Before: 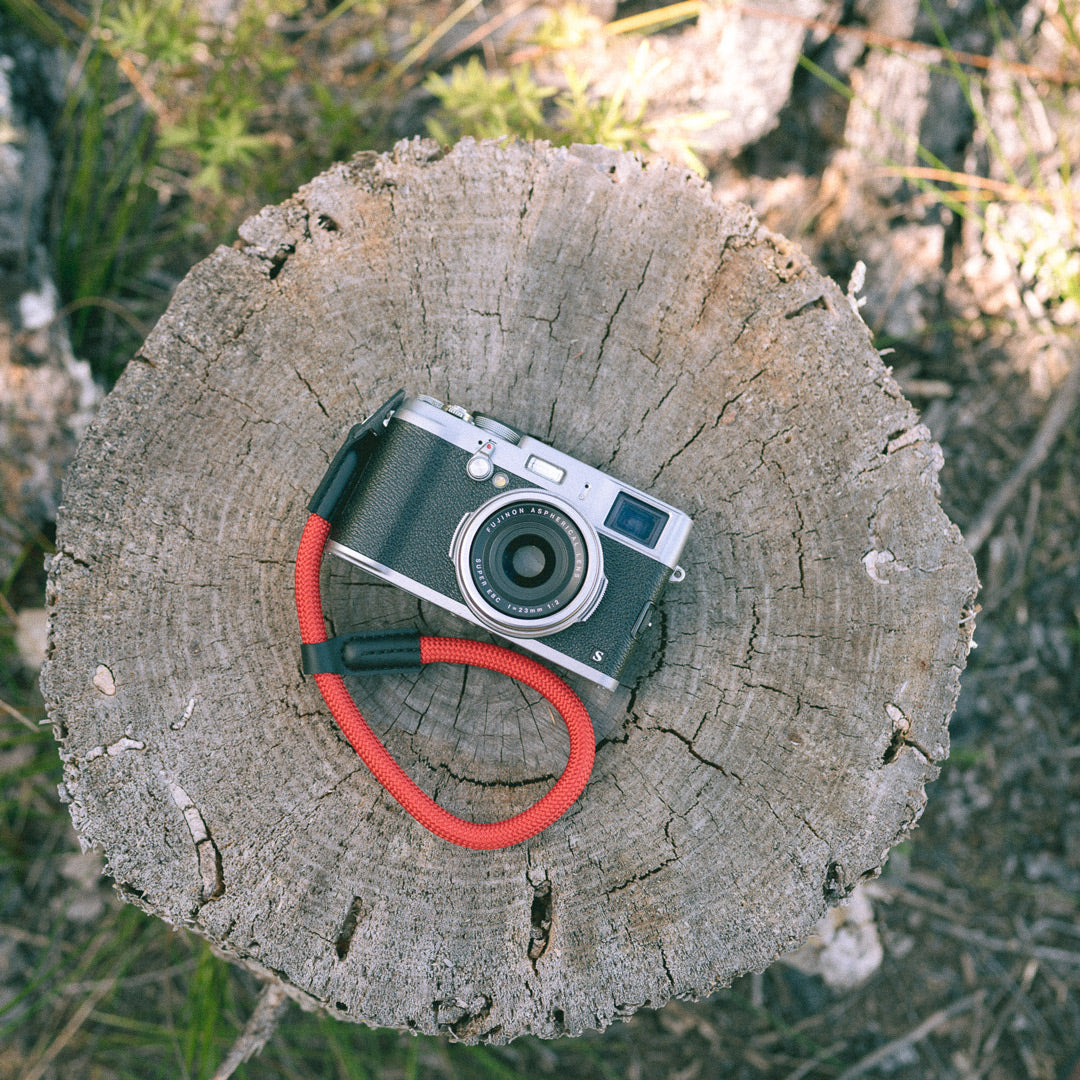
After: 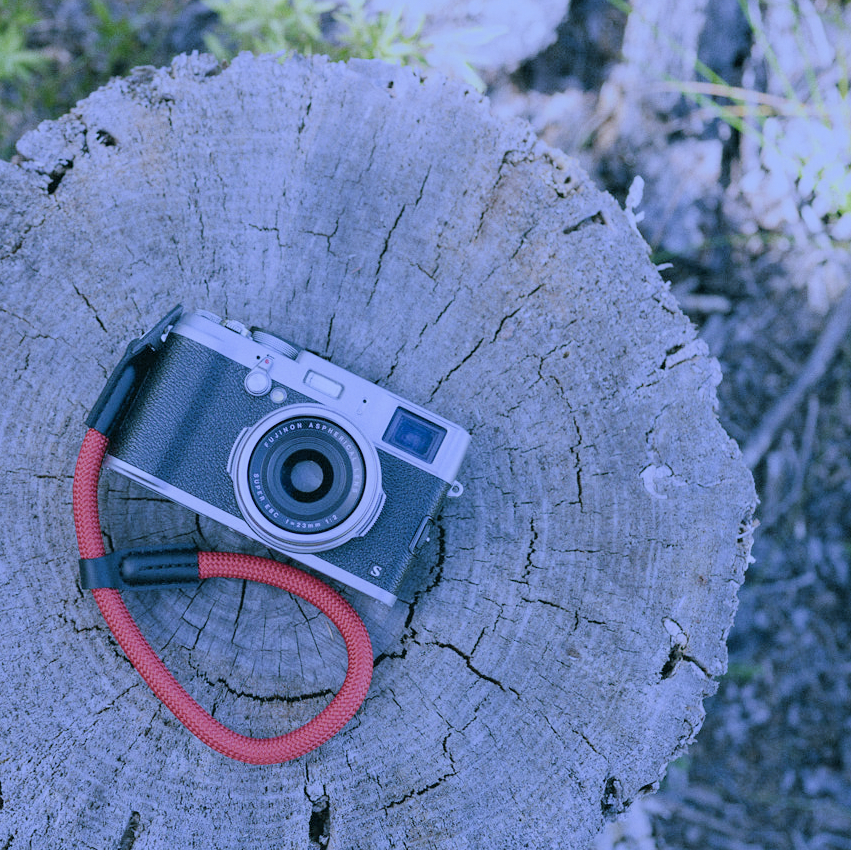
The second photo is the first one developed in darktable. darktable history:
exposure: black level correction 0.001, compensate highlight preservation false
filmic rgb: black relative exposure -7.65 EV, white relative exposure 4.56 EV, hardness 3.61
crop and rotate: left 20.74%, top 7.912%, right 0.375%, bottom 13.378%
white balance: red 0.766, blue 1.537
